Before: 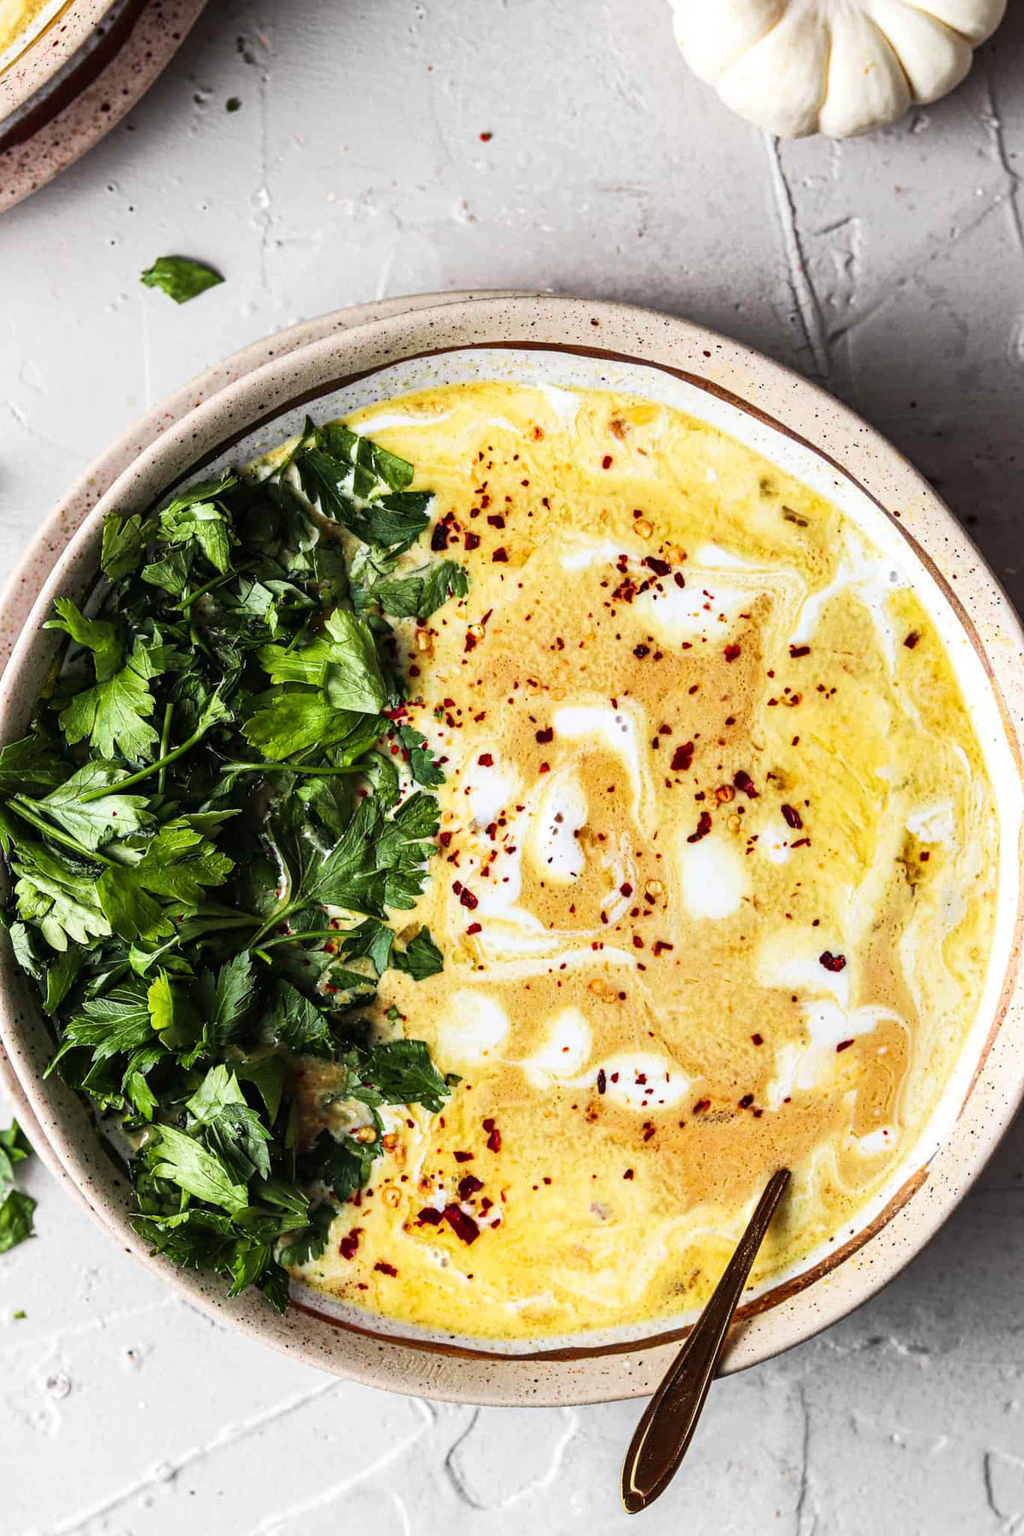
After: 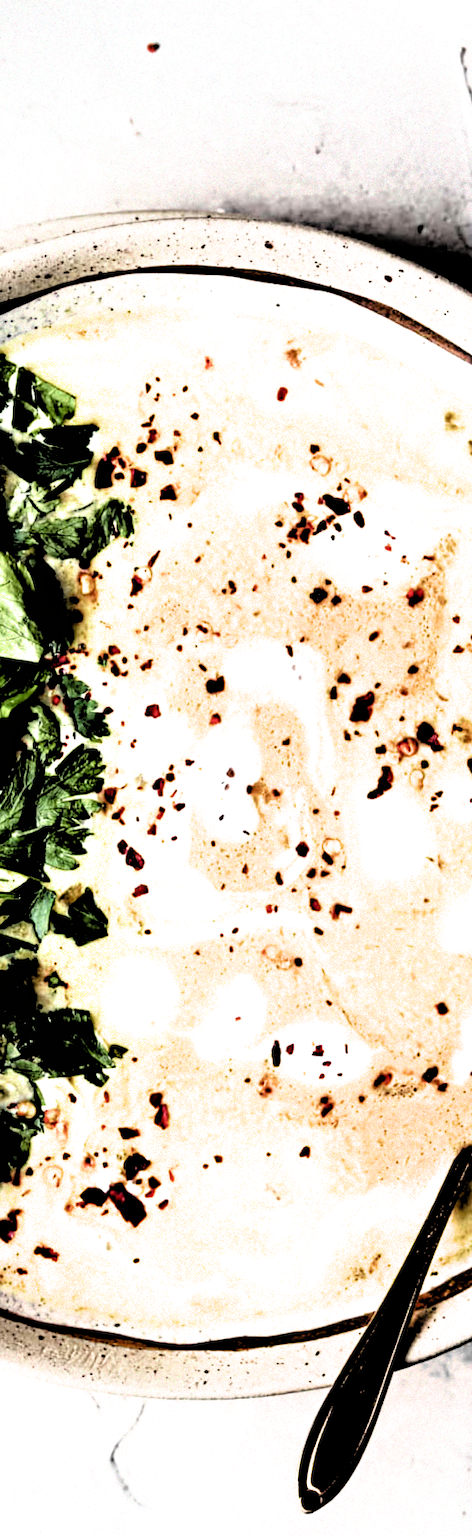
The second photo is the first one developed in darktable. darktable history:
filmic rgb: black relative exposure -1 EV, white relative exposure 2.05 EV, hardness 1.52, contrast 2.25, enable highlight reconstruction true
crop: left 33.452%, top 6.025%, right 23.155%
lowpass: radius 0.5, unbound 0
